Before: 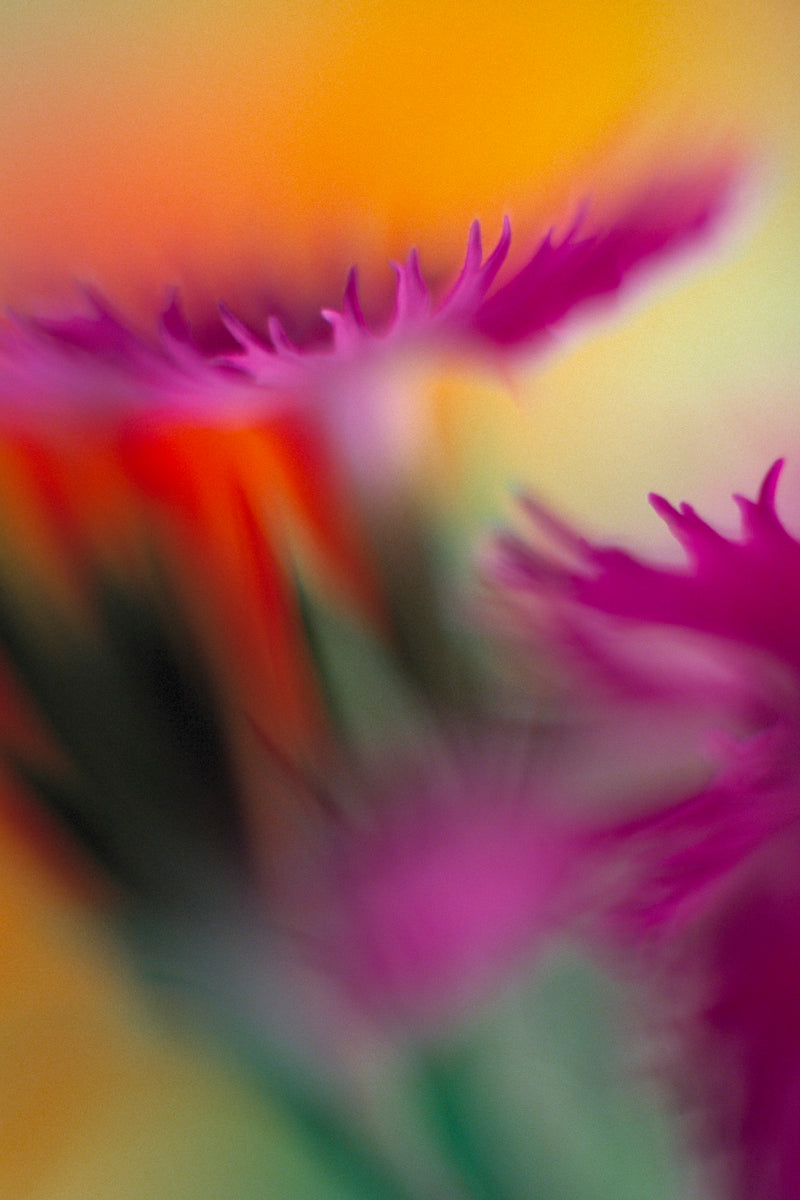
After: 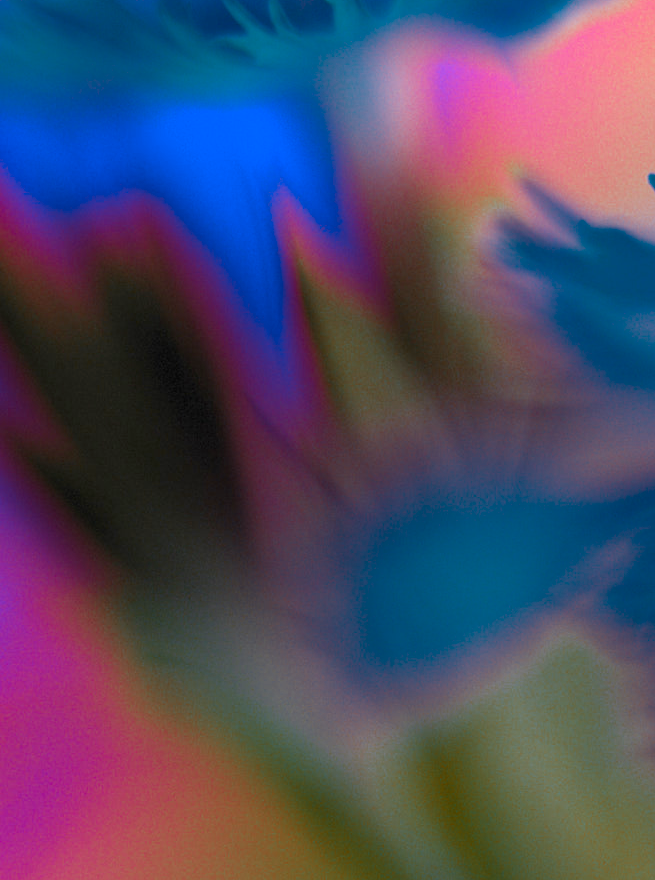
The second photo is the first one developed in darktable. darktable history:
crop: top 26.663%, right 18.059%
color zones: curves: ch0 [(0.826, 0.353)]; ch1 [(0.242, 0.647) (0.889, 0.342)]; ch2 [(0.246, 0.089) (0.969, 0.068)]
